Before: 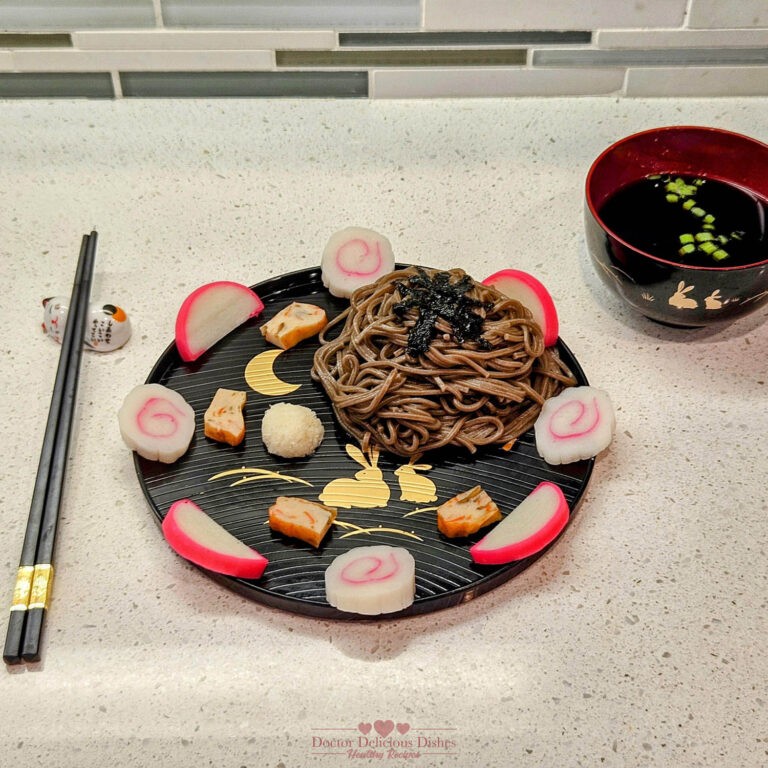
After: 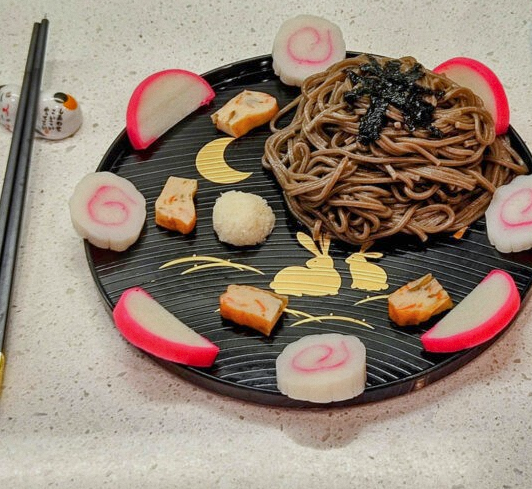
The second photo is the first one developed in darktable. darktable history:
shadows and highlights: soften with gaussian
crop: left 6.488%, top 27.668%, right 24.183%, bottom 8.656%
tone equalizer: on, module defaults
grain: coarseness 0.09 ISO, strength 10%
color balance rgb: contrast -10%
white balance: red 0.982, blue 1.018
